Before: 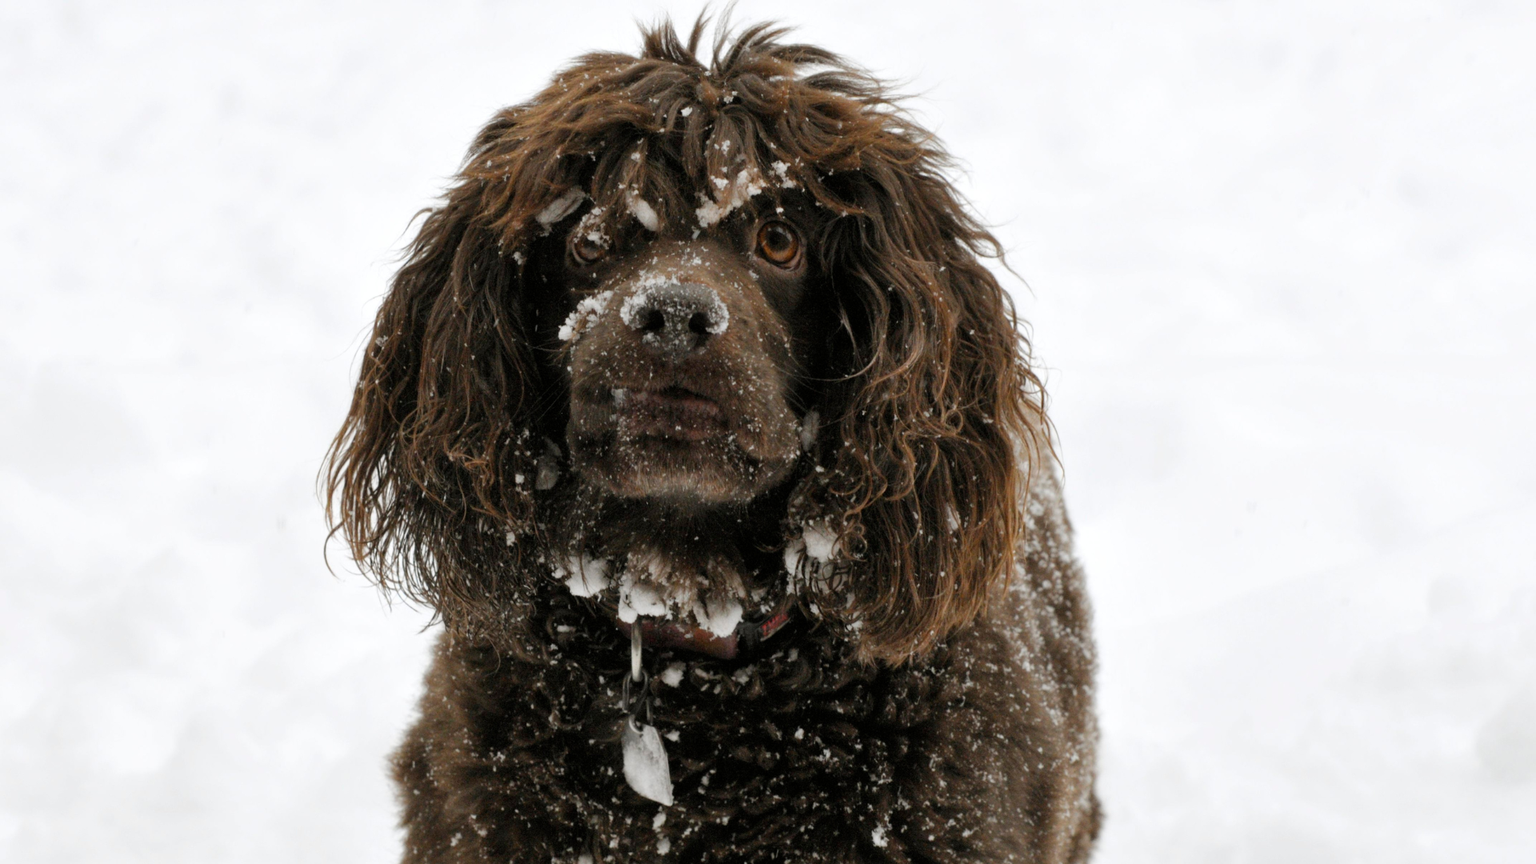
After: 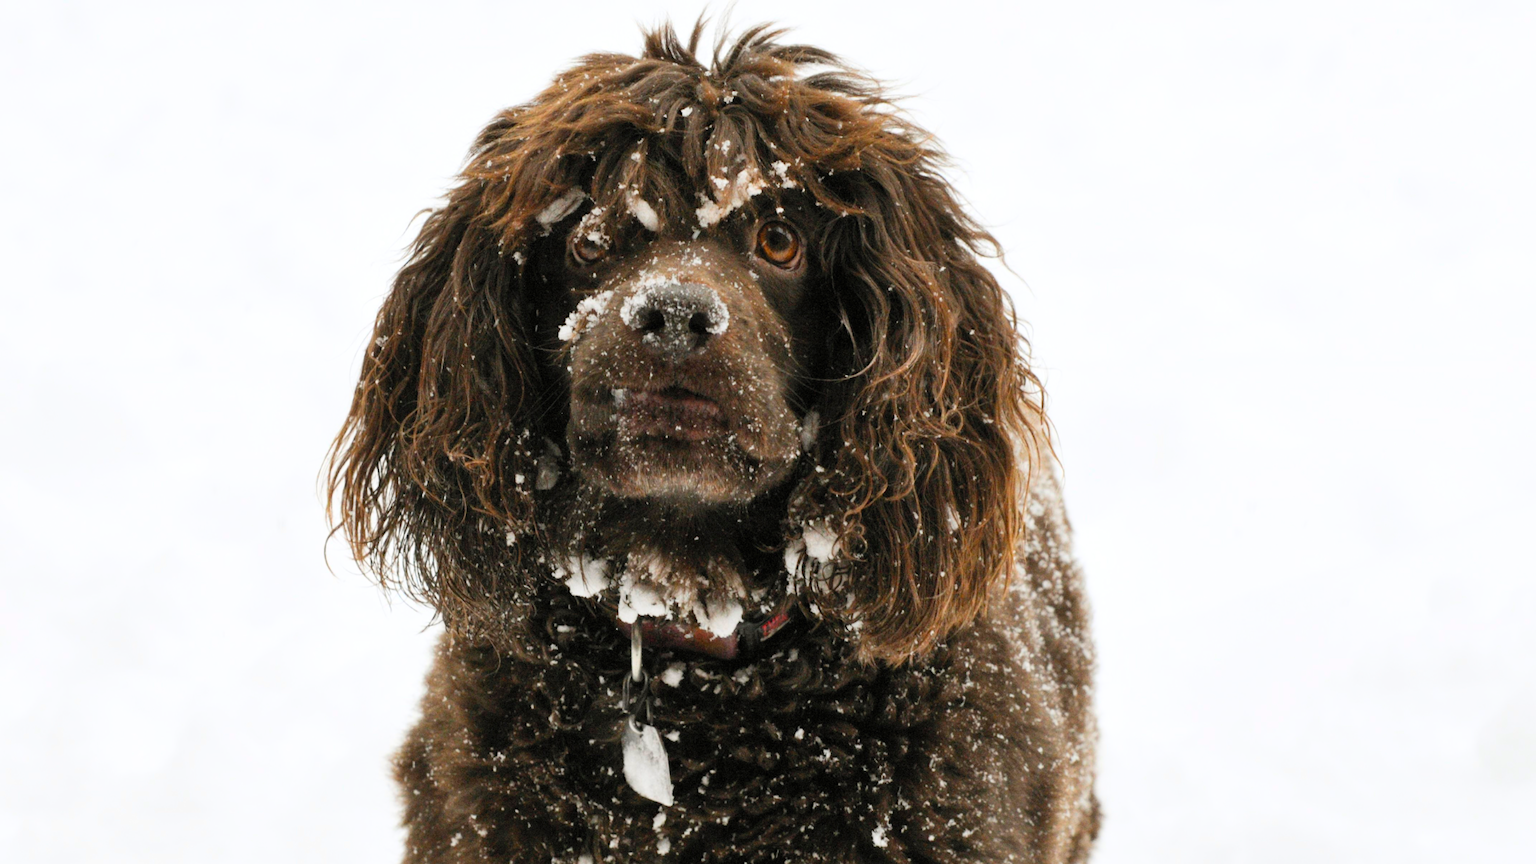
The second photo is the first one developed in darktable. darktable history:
contrast brightness saturation: contrast 0.236, brightness 0.245, saturation 0.378
